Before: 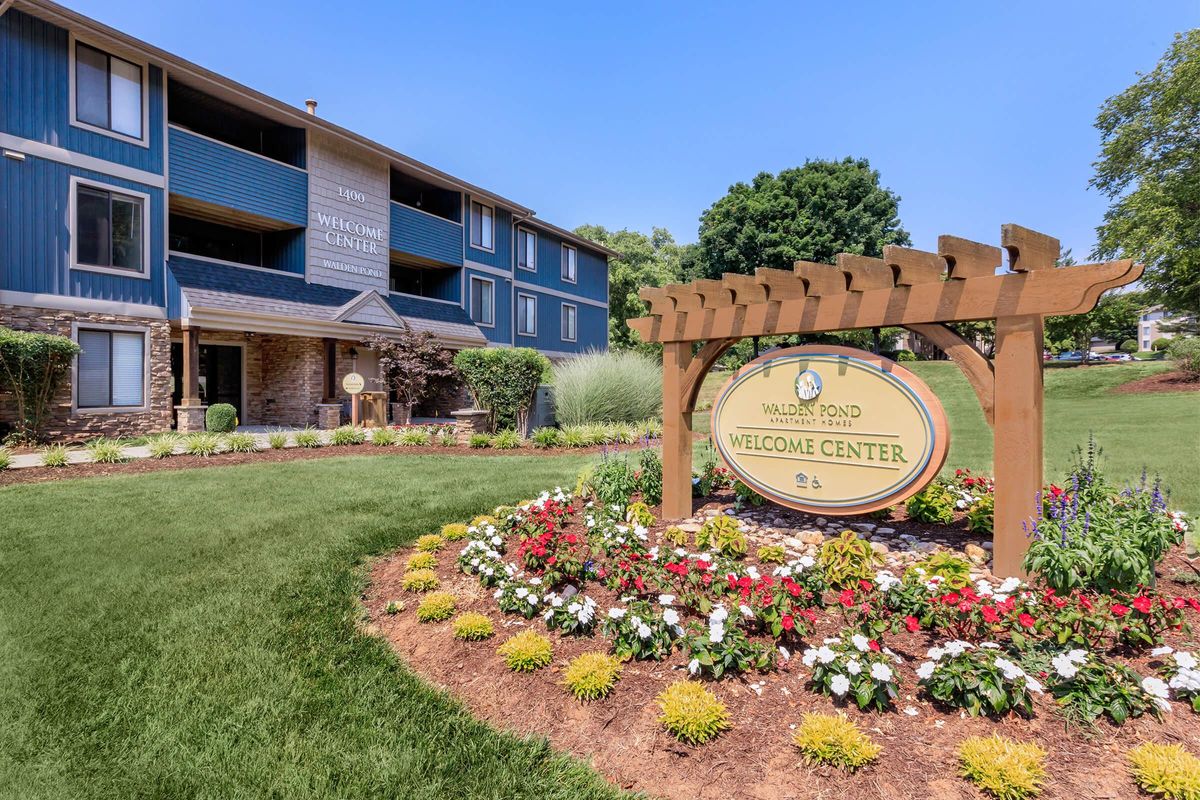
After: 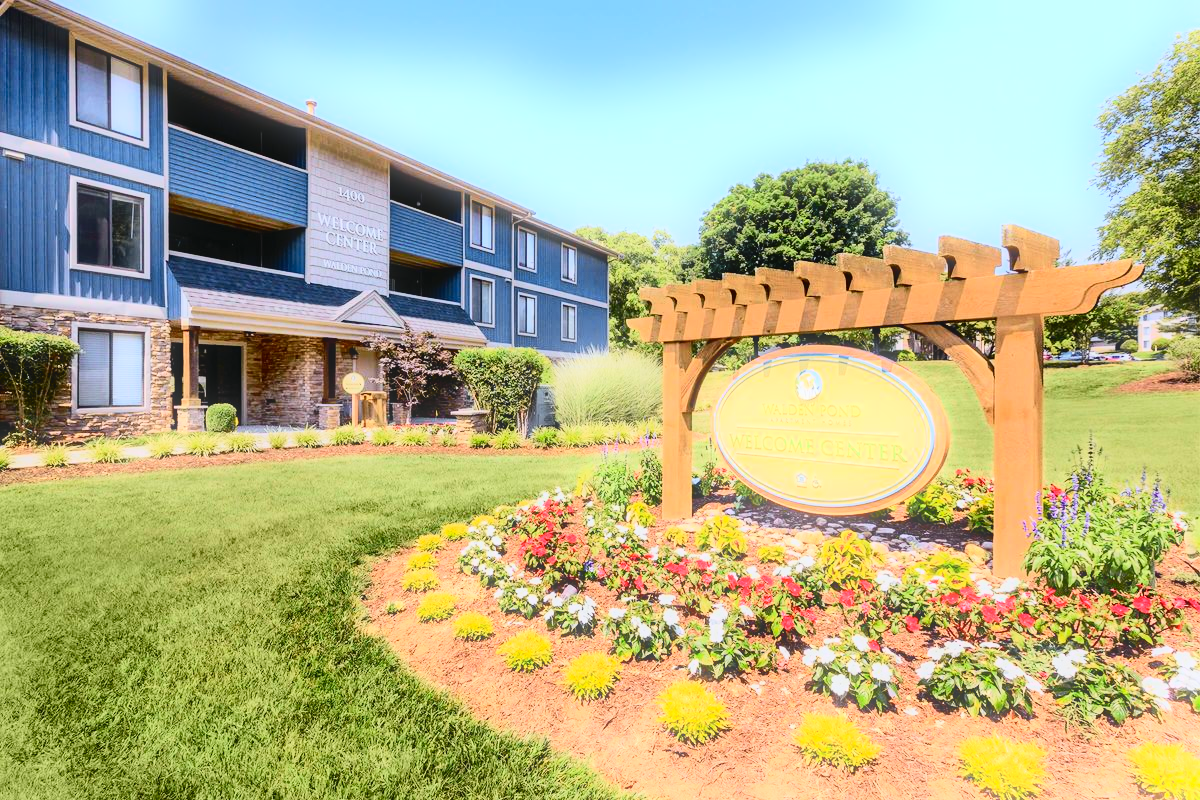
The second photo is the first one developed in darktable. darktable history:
tone curve: curves: ch0 [(0, 0.03) (0.113, 0.087) (0.207, 0.184) (0.515, 0.612) (0.712, 0.793) (1, 0.946)]; ch1 [(0, 0) (0.172, 0.123) (0.317, 0.279) (0.407, 0.401) (0.476, 0.482) (0.505, 0.499) (0.534, 0.534) (0.632, 0.645) (0.726, 0.745) (1, 1)]; ch2 [(0, 0) (0.411, 0.424) (0.505, 0.505) (0.521, 0.524) (0.541, 0.569) (0.65, 0.699) (1, 1)], color space Lab, independent channels, preserve colors none
contrast brightness saturation: contrast 0.2, brightness 0.16, saturation 0.22
bloom: size 5%, threshold 95%, strength 15%
